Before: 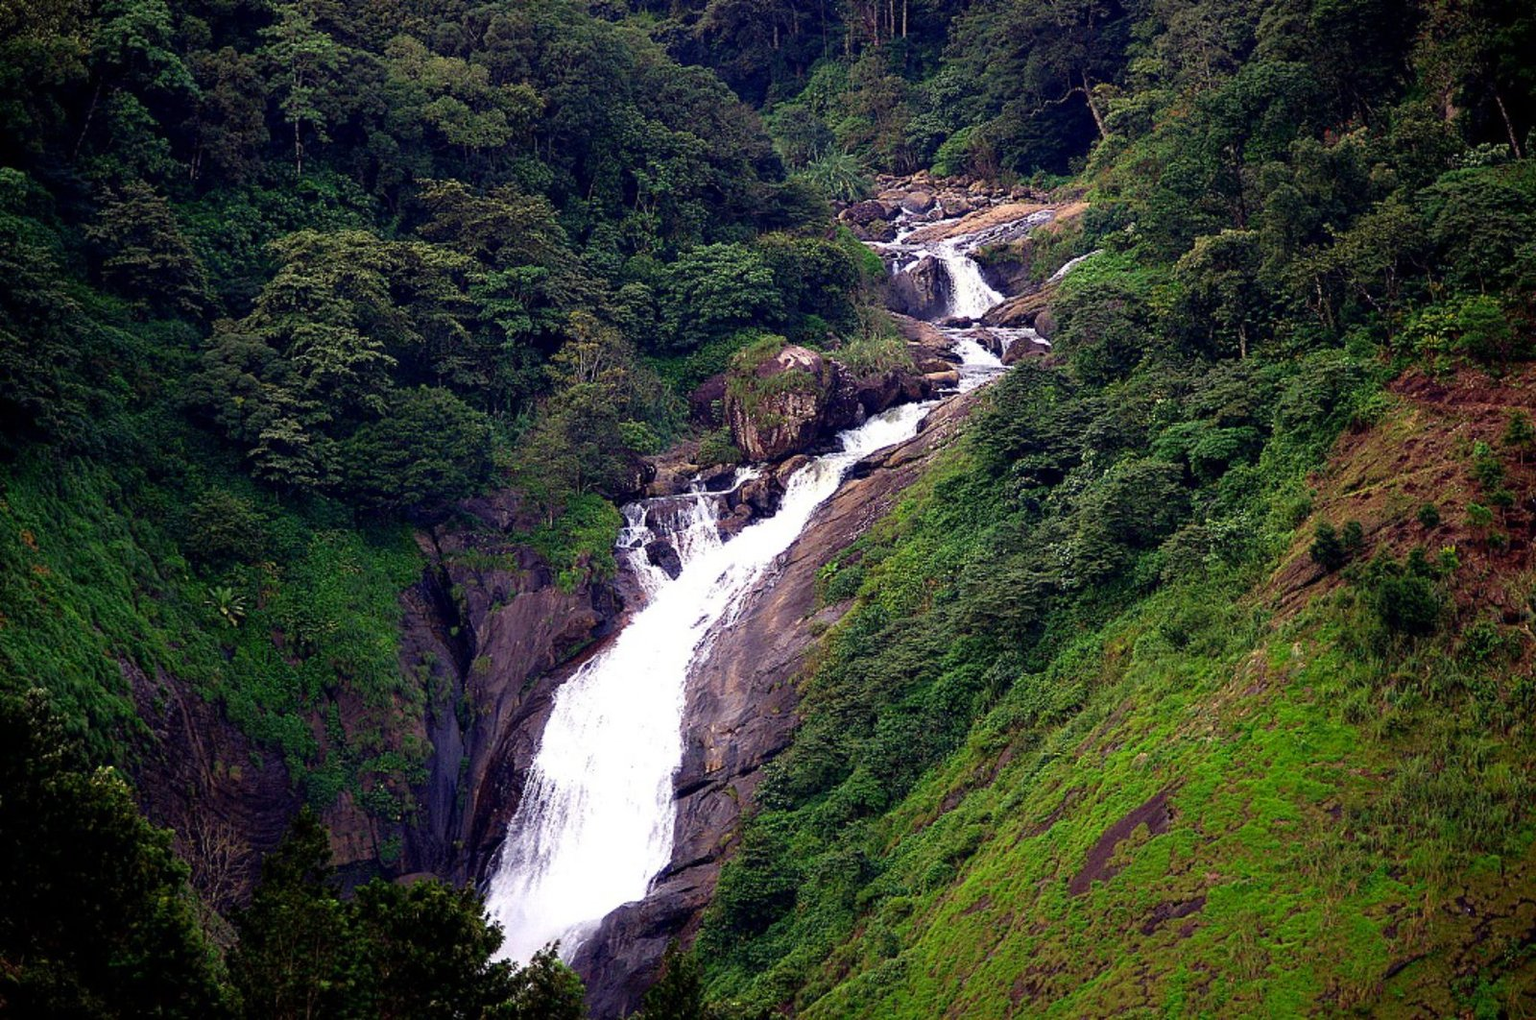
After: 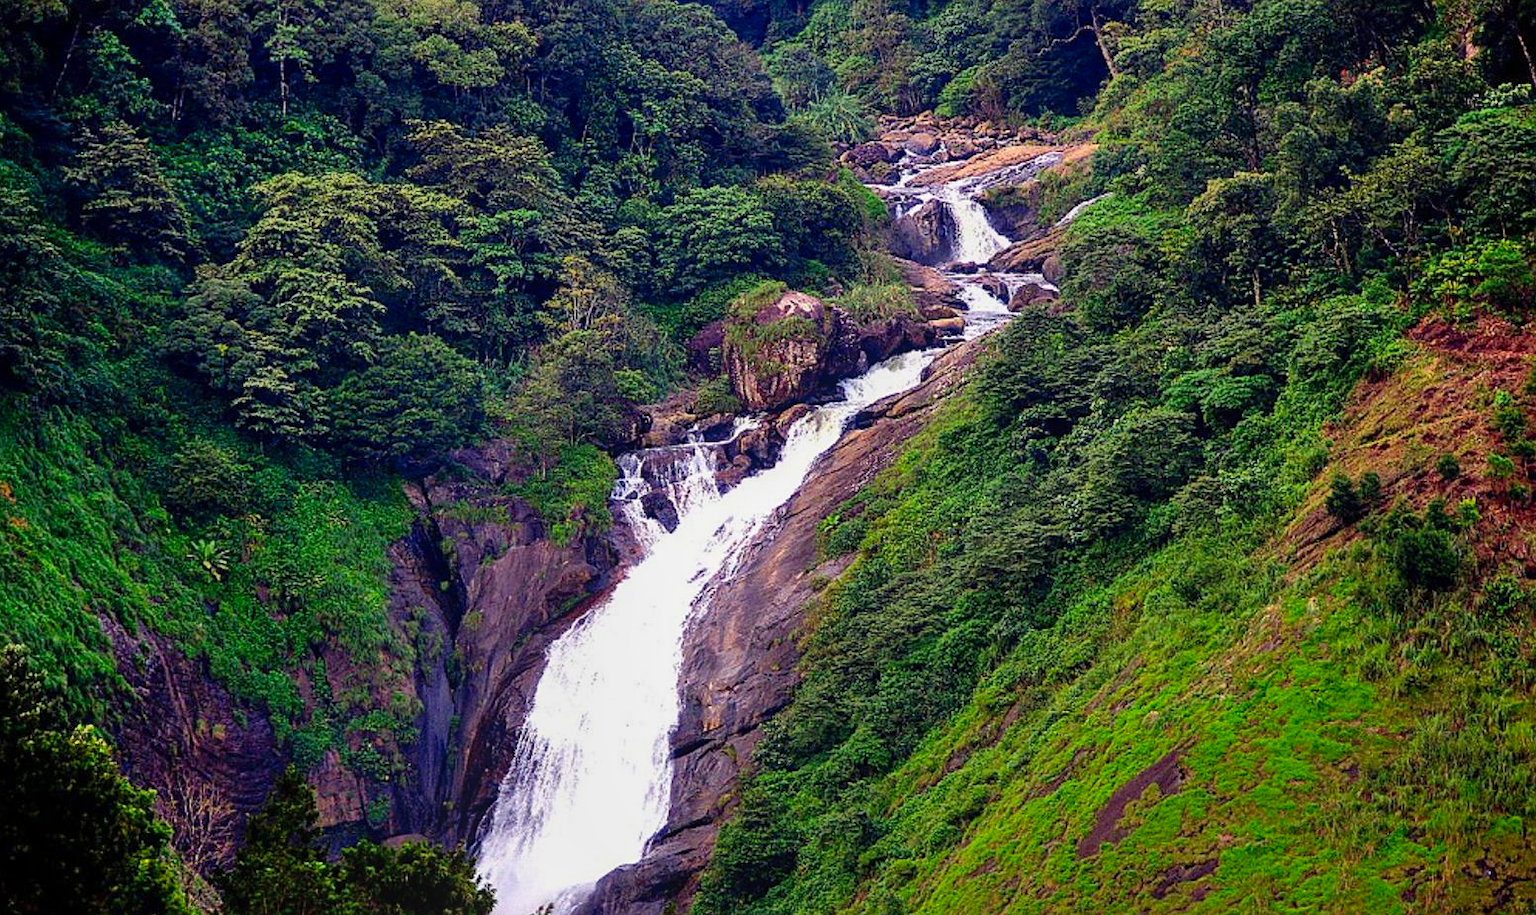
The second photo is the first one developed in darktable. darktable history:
crop: left 1.507%, top 6.147%, right 1.379%, bottom 6.637%
shadows and highlights: soften with gaussian
sharpen: amount 0.2
local contrast: detail 110%
color correction: saturation 1.32
